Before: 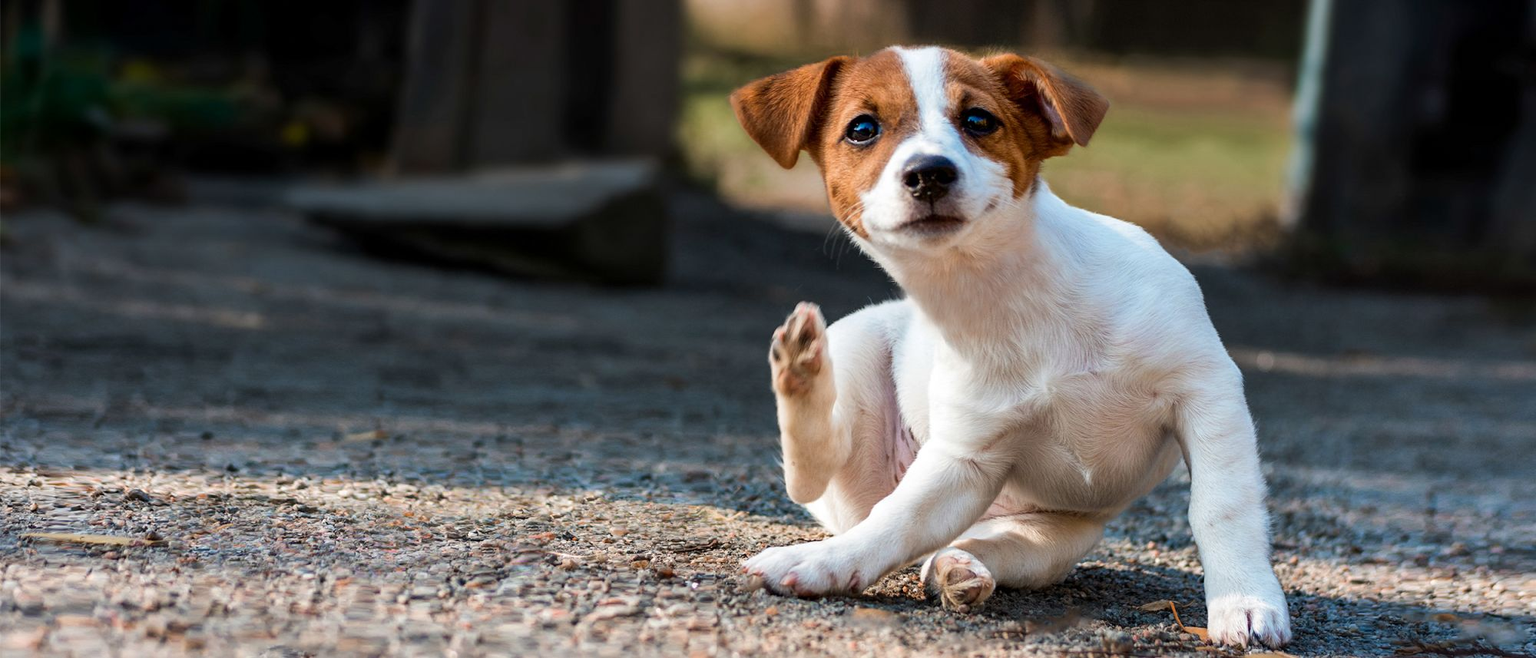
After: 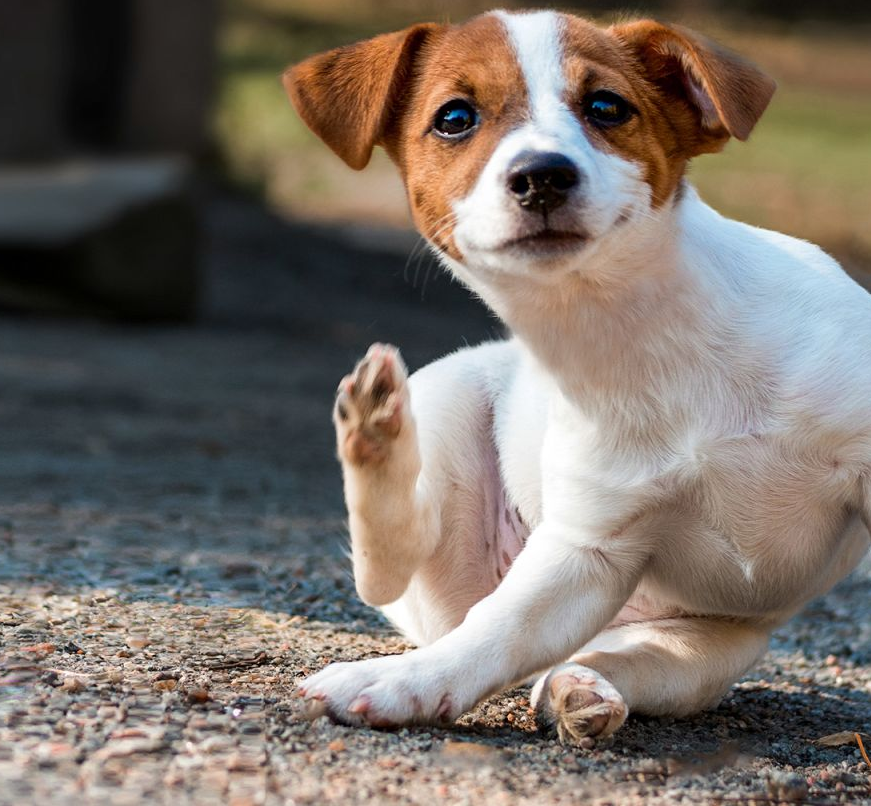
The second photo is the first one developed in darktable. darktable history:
crop: left 33.446%, top 5.936%, right 22.987%
